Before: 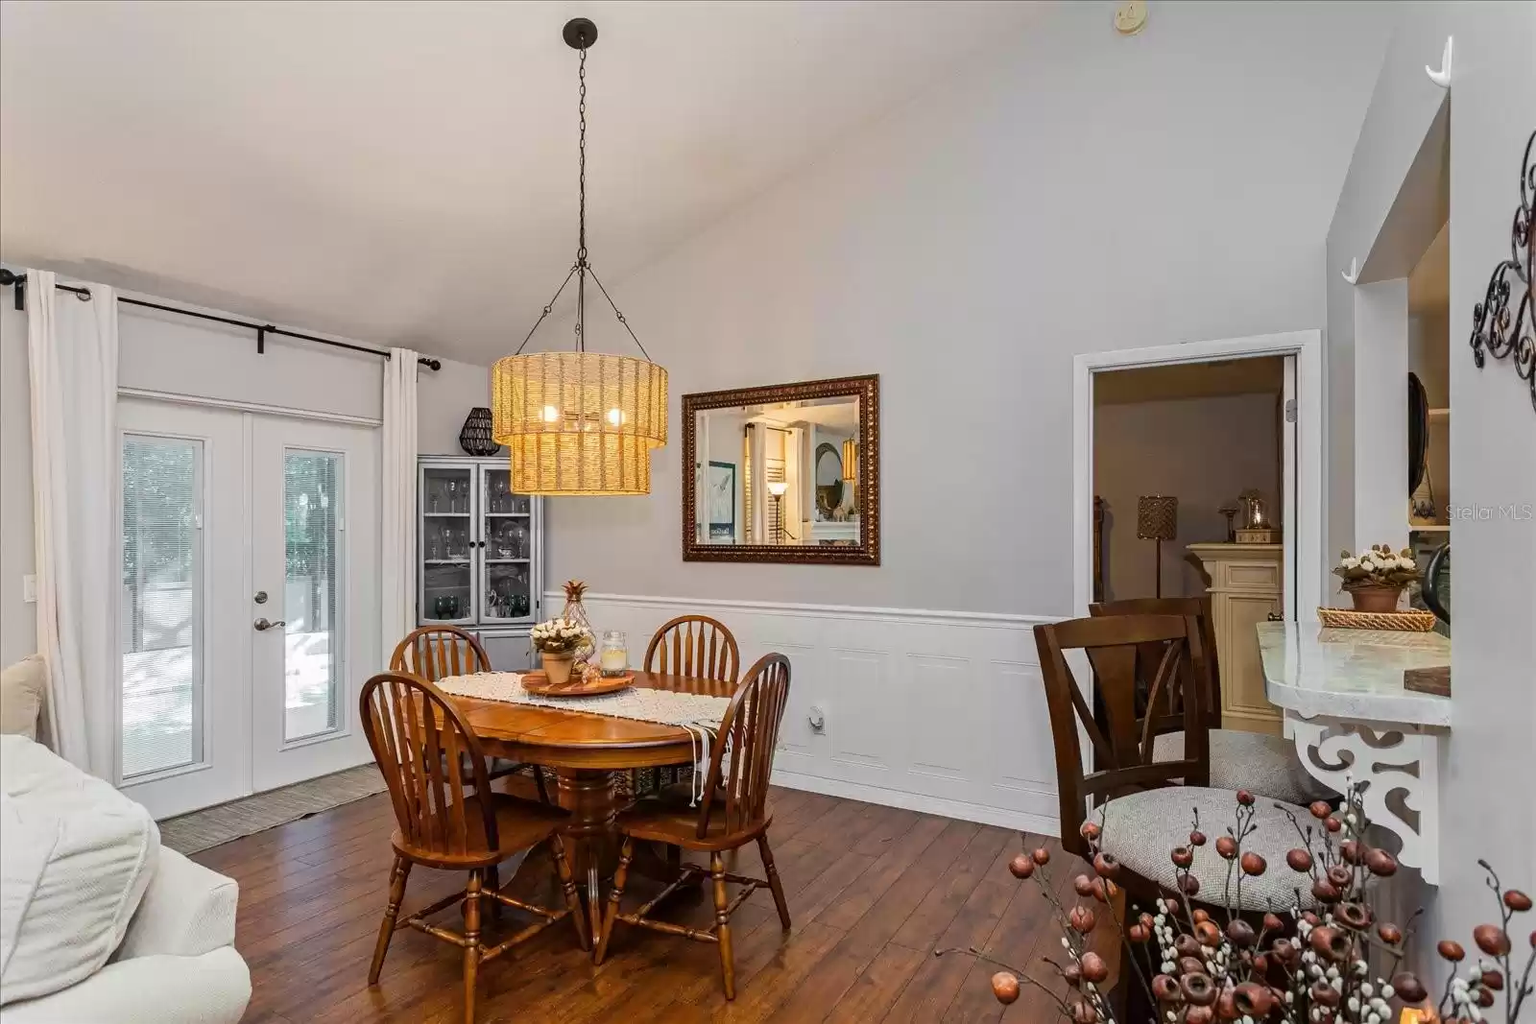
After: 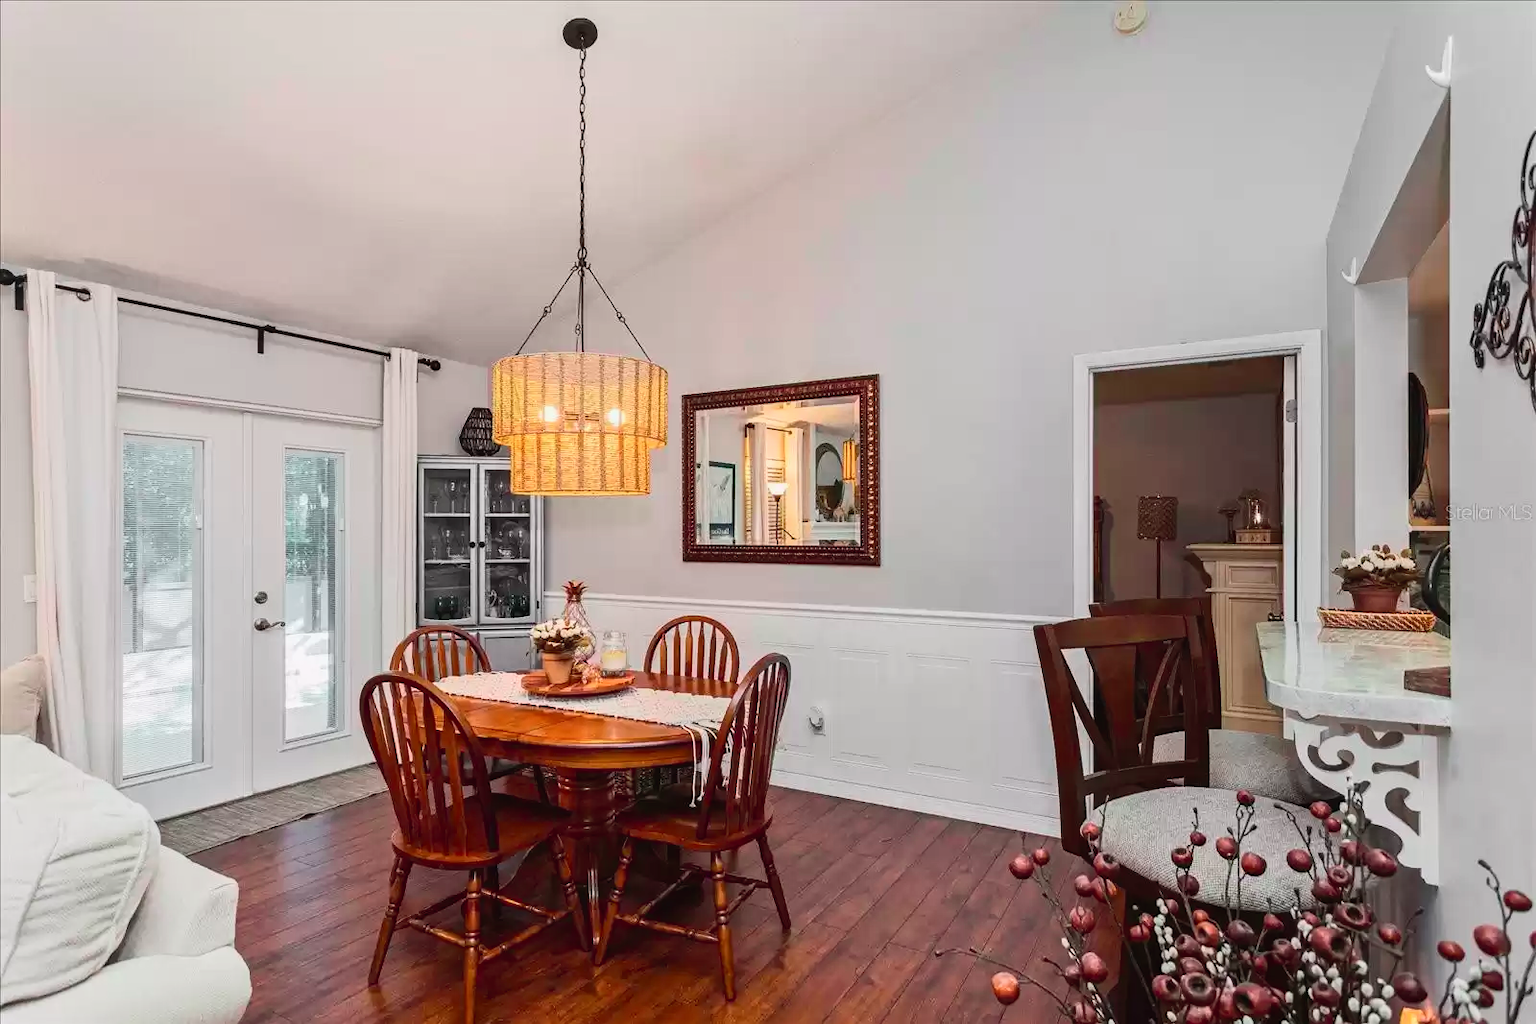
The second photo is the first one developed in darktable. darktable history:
tone curve: curves: ch0 [(0, 0.023) (0.217, 0.19) (0.754, 0.801) (1, 0.977)]; ch1 [(0, 0) (0.392, 0.398) (0.5, 0.5) (0.521, 0.529) (0.56, 0.592) (1, 1)]; ch2 [(0, 0) (0.5, 0.5) (0.579, 0.561) (0.65, 0.657) (1, 1)], color space Lab, independent channels, preserve colors none
color correction: saturation 0.99
